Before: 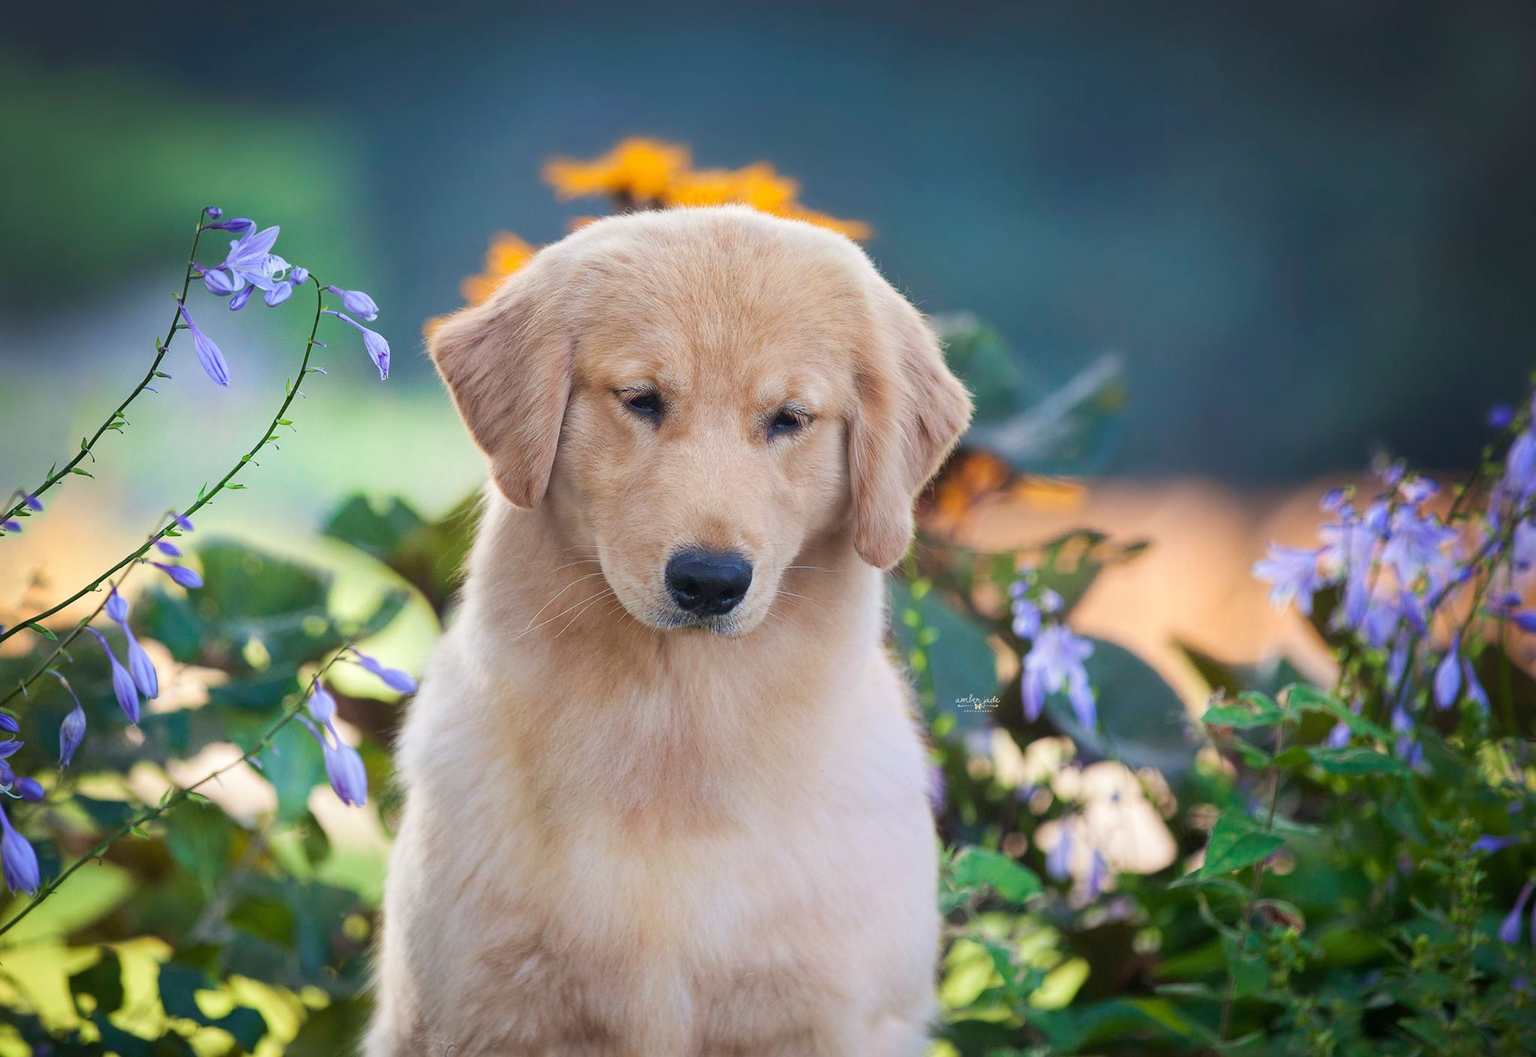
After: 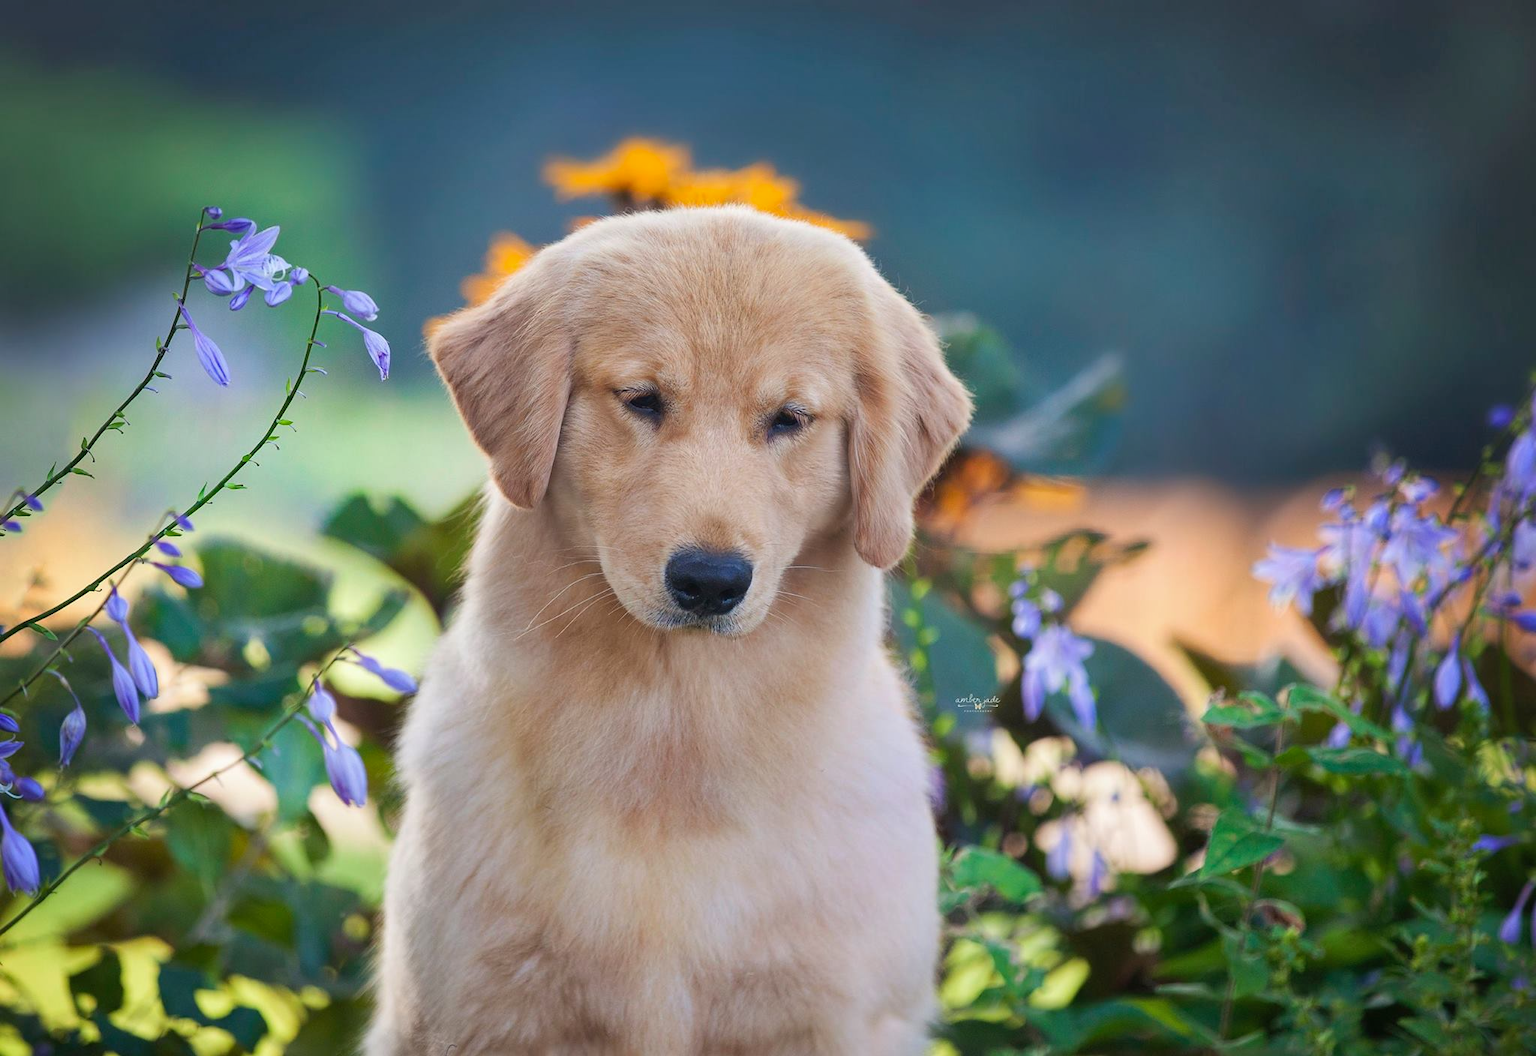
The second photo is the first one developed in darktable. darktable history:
shadows and highlights: shadows 40, highlights -54, highlights color adjustment 46%, low approximation 0.01, soften with gaussian
contrast brightness saturation: contrast -0.02, brightness -0.01, saturation 0.03
